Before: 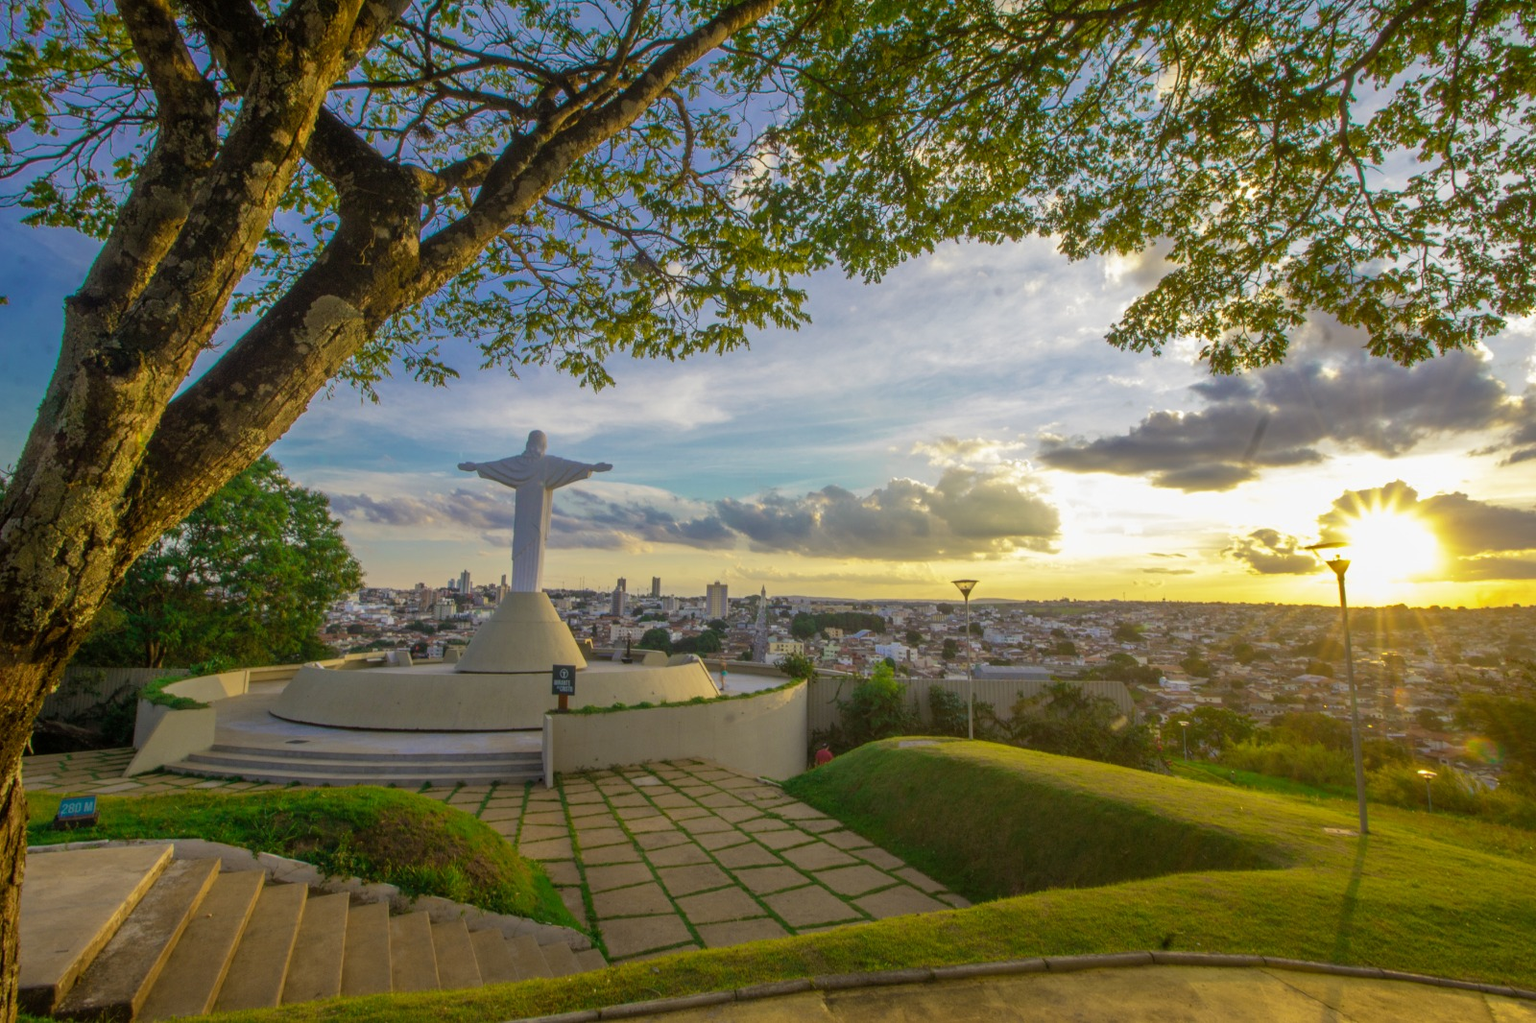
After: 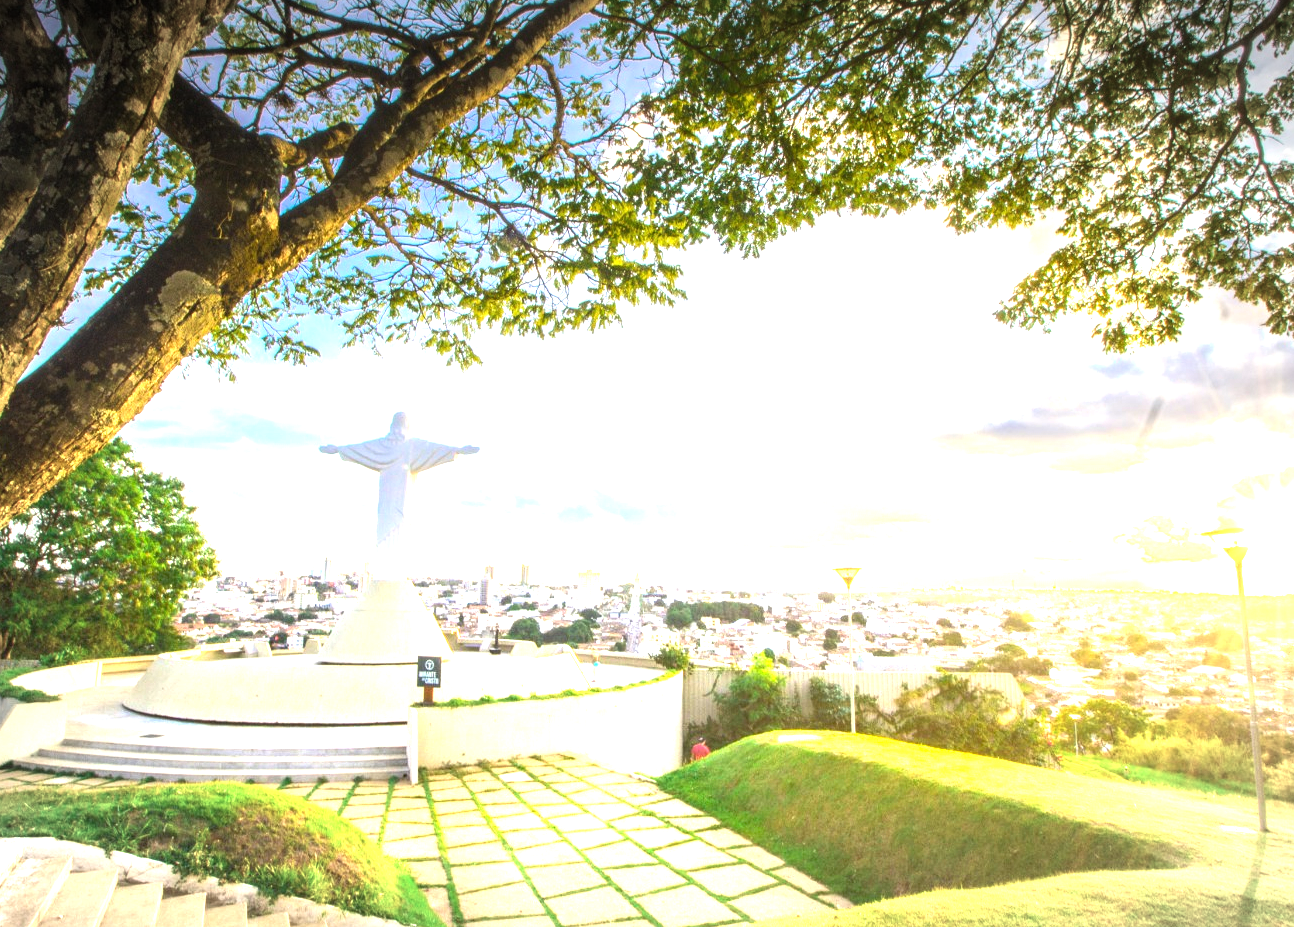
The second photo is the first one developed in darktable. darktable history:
exposure: black level correction 0, exposure 0.7 EV, compensate exposure bias true, compensate highlight preservation false
vignetting: automatic ratio true
crop: left 9.929%, top 3.475%, right 9.188%, bottom 9.529%
tone equalizer: -8 EV 0.001 EV, -7 EV -0.002 EV, -6 EV 0.002 EV, -5 EV -0.03 EV, -4 EV -0.116 EV, -3 EV -0.169 EV, -2 EV 0.24 EV, -1 EV 0.702 EV, +0 EV 0.493 EV
graduated density: density -3.9 EV
